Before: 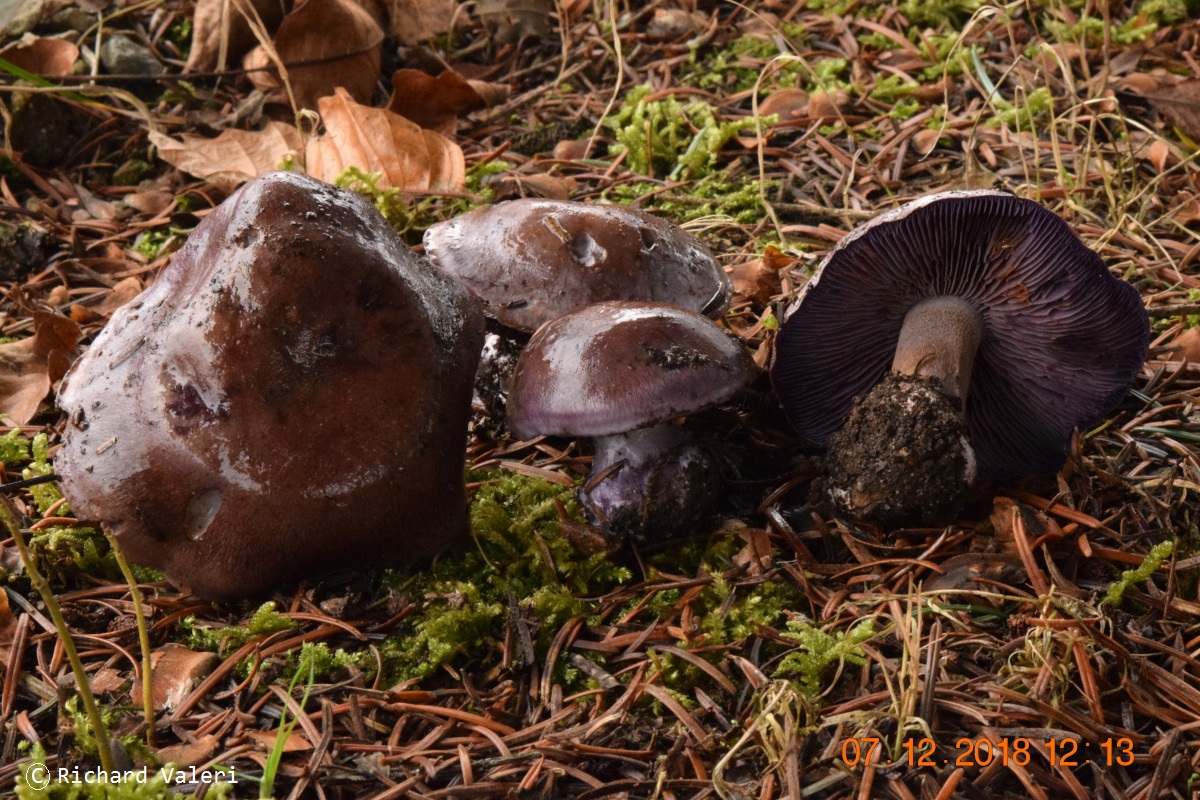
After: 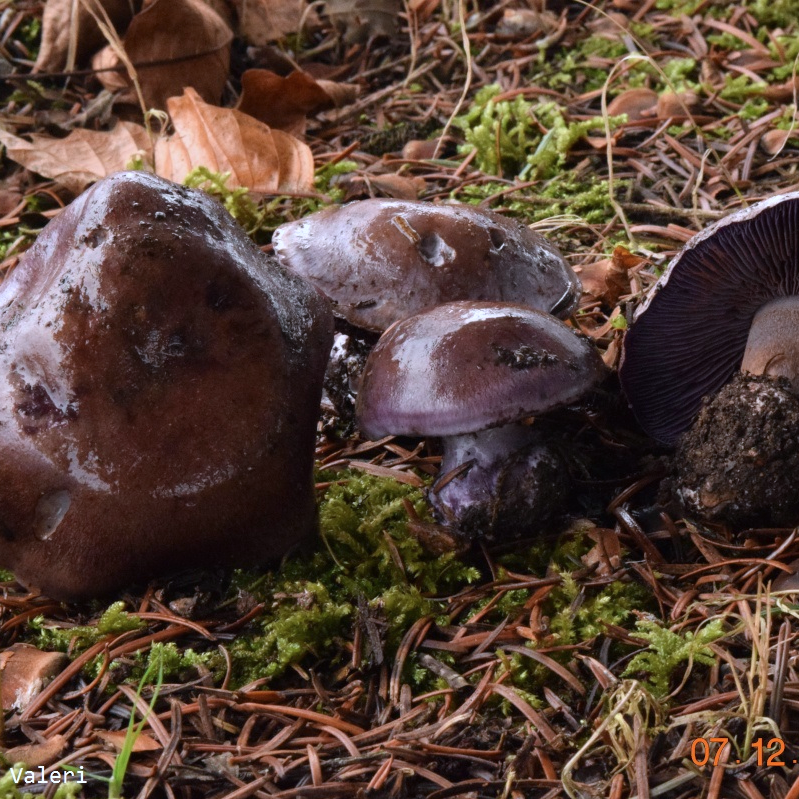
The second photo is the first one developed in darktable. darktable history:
crop and rotate: left 12.648%, right 20.685%
color calibration: illuminant as shot in camera, x 0.37, y 0.382, temperature 4313.32 K
